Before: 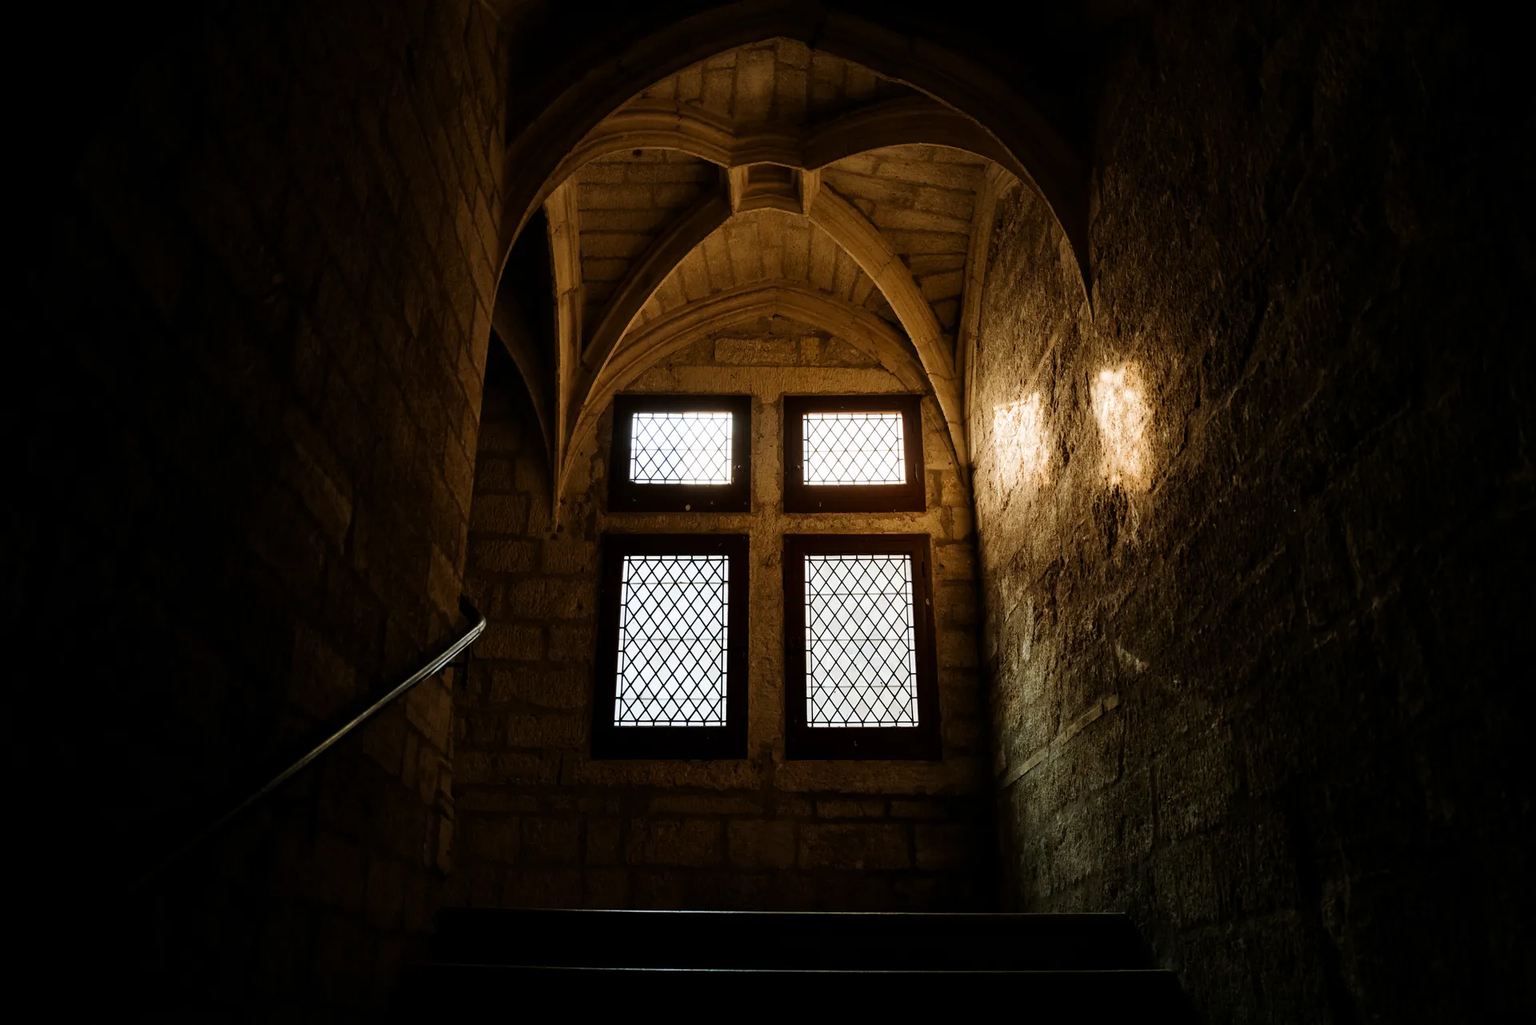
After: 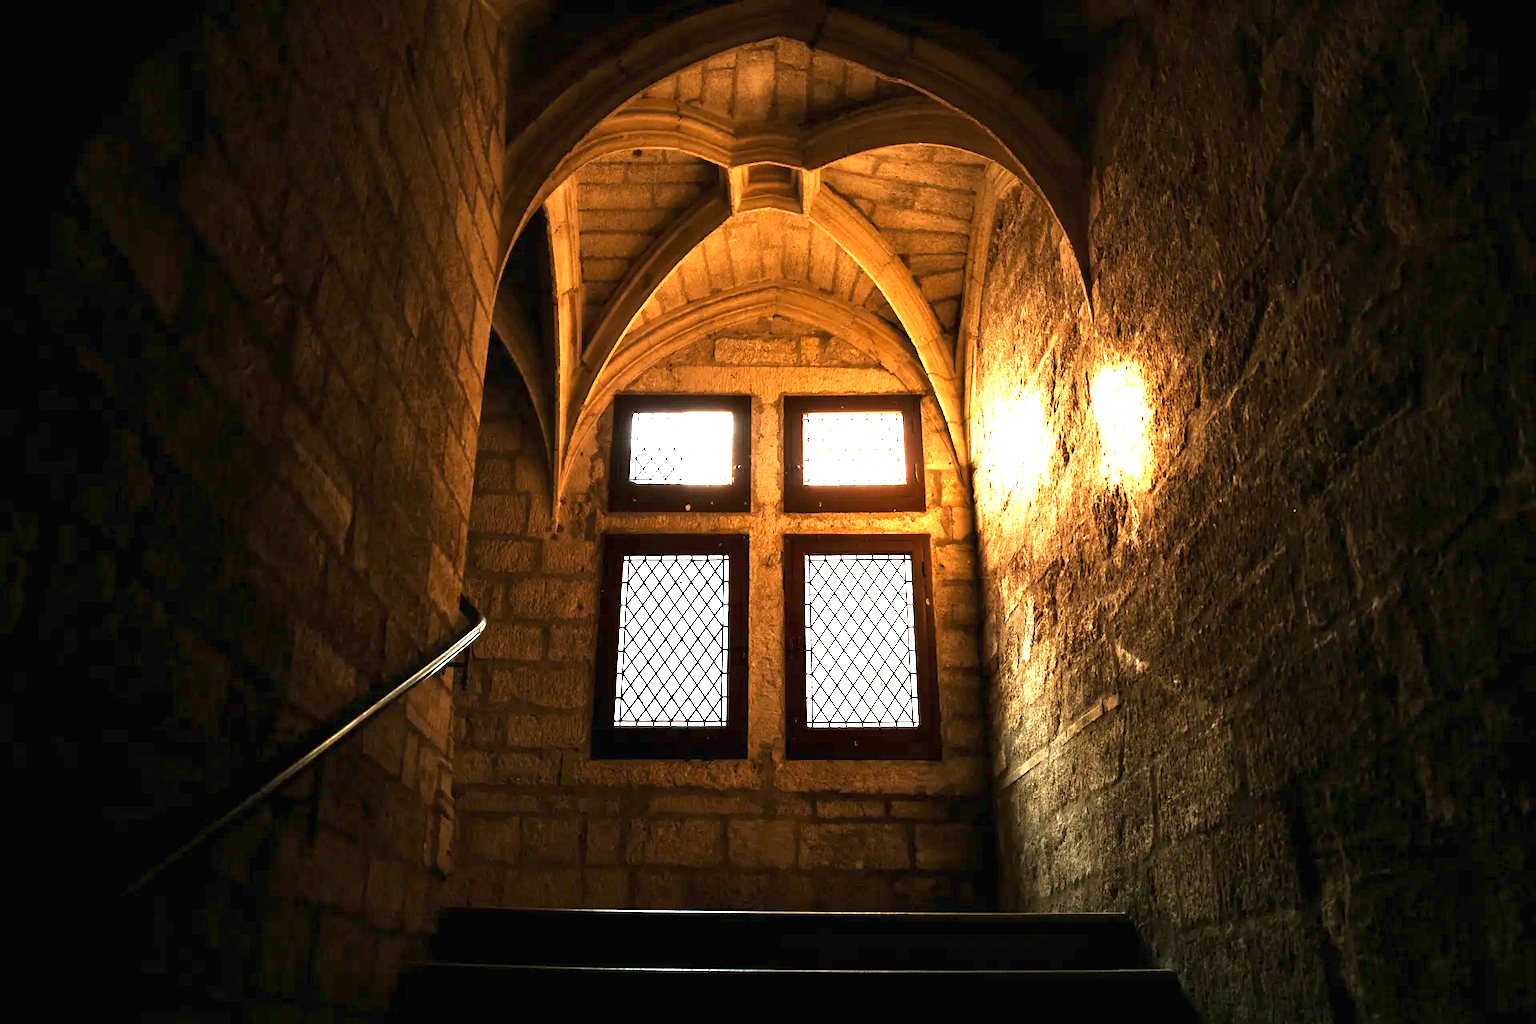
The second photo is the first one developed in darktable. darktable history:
white balance: red 1.127, blue 0.943
color zones: curves: ch0 [(0, 0.5) (0.143, 0.5) (0.286, 0.5) (0.429, 0.5) (0.62, 0.489) (0.714, 0.445) (0.844, 0.496) (1, 0.5)]; ch1 [(0, 0.5) (0.143, 0.5) (0.286, 0.5) (0.429, 0.5) (0.571, 0.5) (0.714, 0.523) (0.857, 0.5) (1, 0.5)]
exposure: black level correction 0, exposure 2.327 EV, compensate exposure bias true, compensate highlight preservation false
